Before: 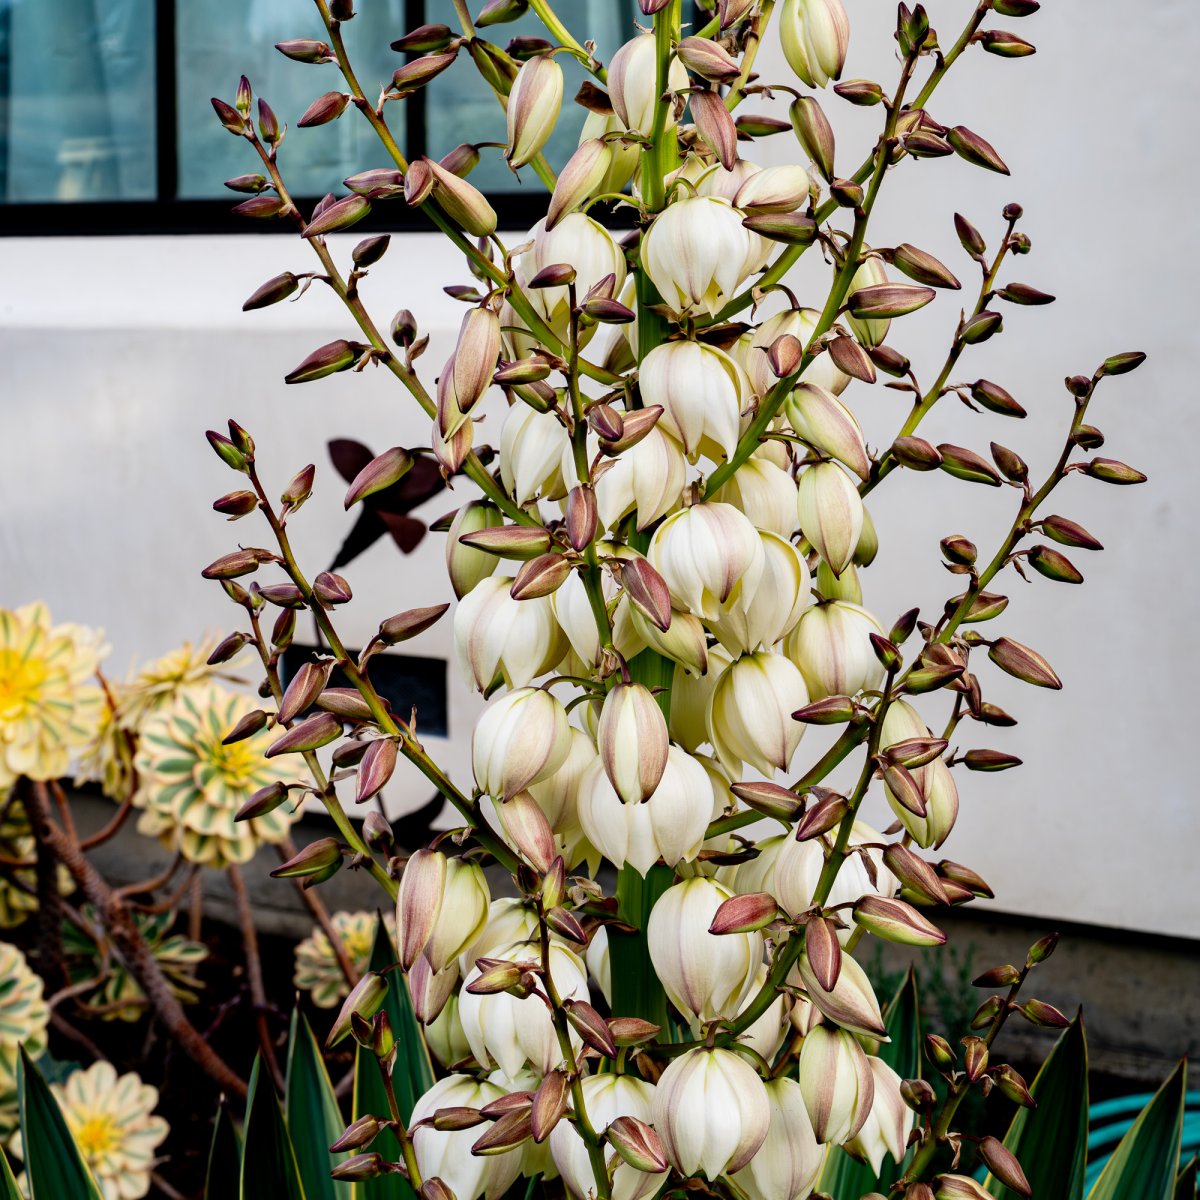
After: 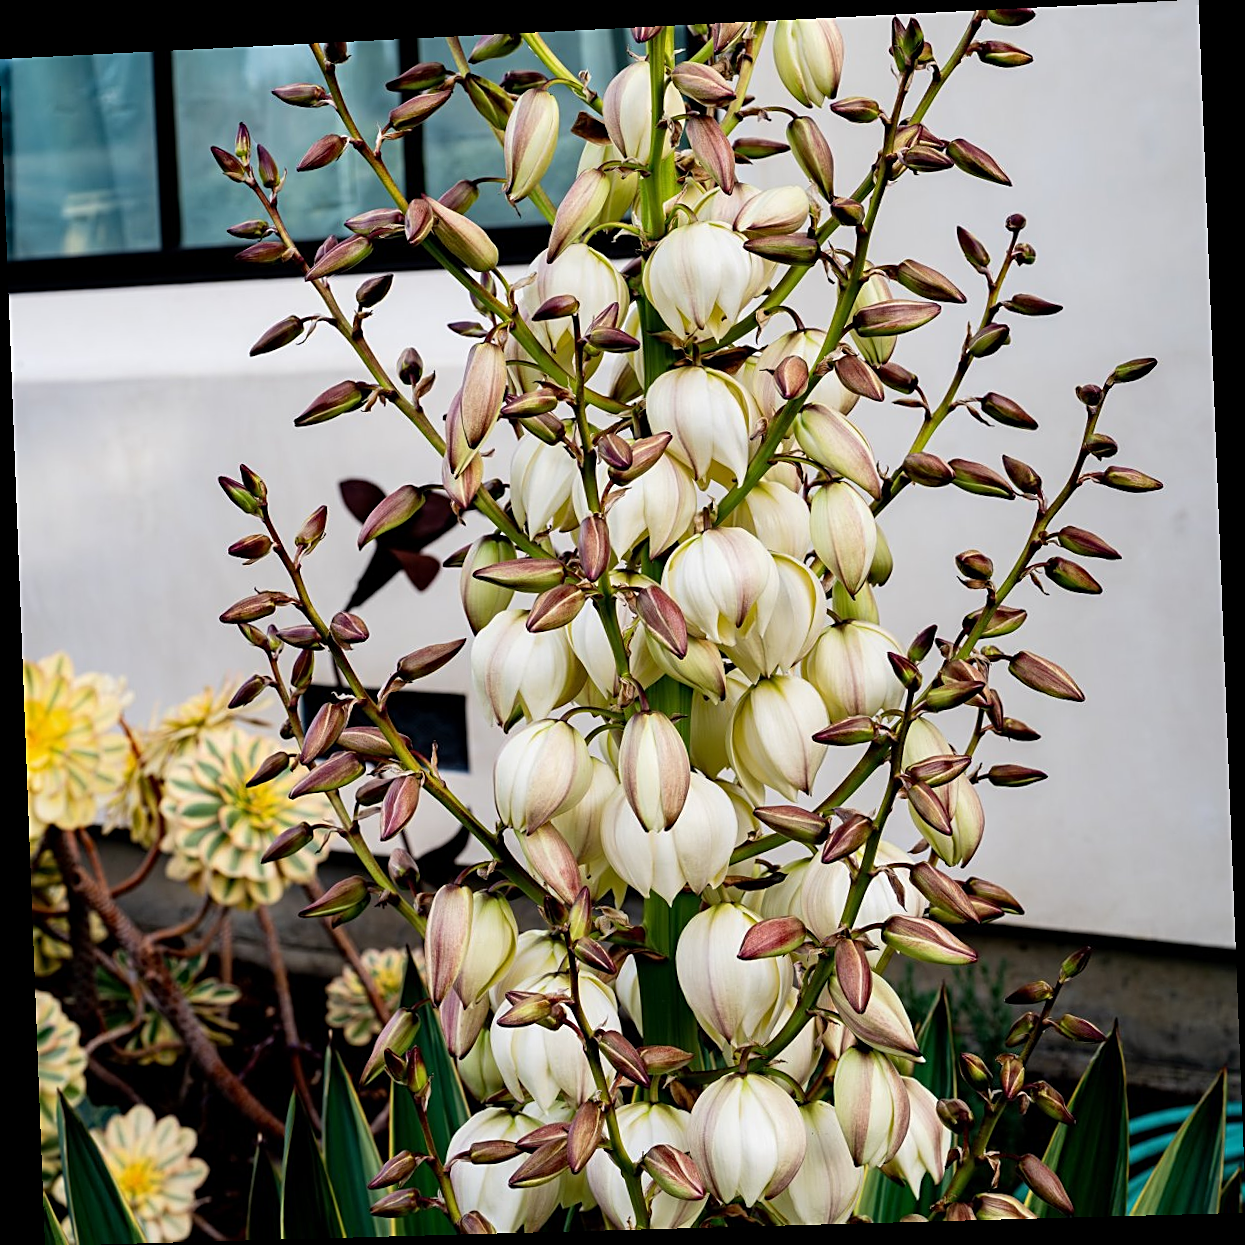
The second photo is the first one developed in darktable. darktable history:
rotate and perspective: rotation -2.22°, lens shift (horizontal) -0.022, automatic cropping off
sharpen: on, module defaults
